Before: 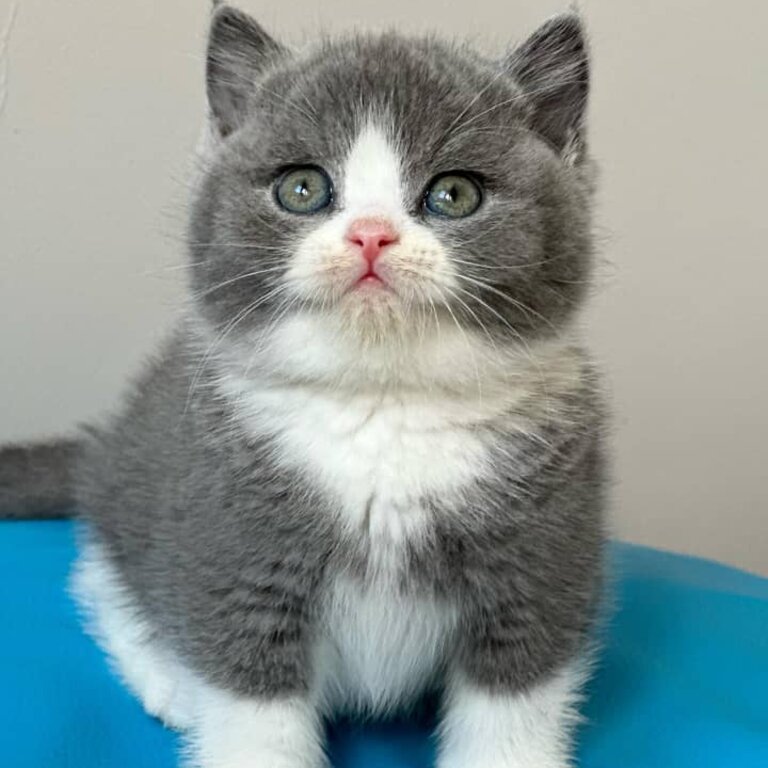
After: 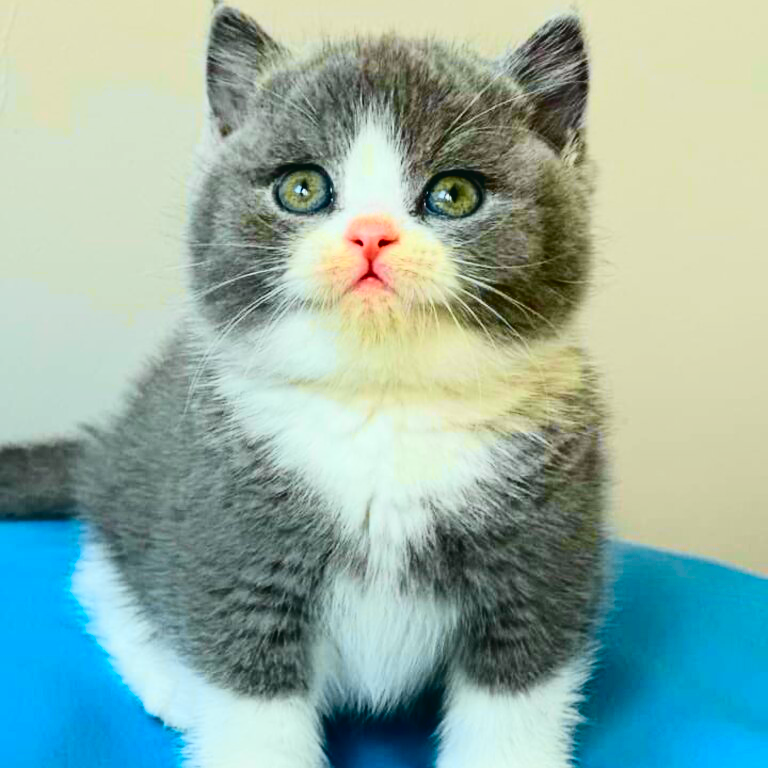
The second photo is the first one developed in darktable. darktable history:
tone curve: curves: ch0 [(0, 0.036) (0.037, 0.042) (0.184, 0.146) (0.438, 0.521) (0.54, 0.668) (0.698, 0.835) (0.856, 0.92) (1, 0.98)]; ch1 [(0, 0) (0.393, 0.415) (0.447, 0.448) (0.482, 0.459) (0.509, 0.496) (0.527, 0.525) (0.571, 0.602) (0.619, 0.671) (0.715, 0.729) (1, 1)]; ch2 [(0, 0) (0.369, 0.388) (0.449, 0.454) (0.499, 0.5) (0.521, 0.517) (0.53, 0.544) (0.561, 0.607) (0.674, 0.735) (1, 1)], color space Lab, independent channels, preserve colors none
color balance rgb: linear chroma grading › global chroma 23.15%, perceptual saturation grading › global saturation 28.7%, perceptual saturation grading › mid-tones 12.04%, perceptual saturation grading › shadows 10.19%, global vibrance 22.22%
